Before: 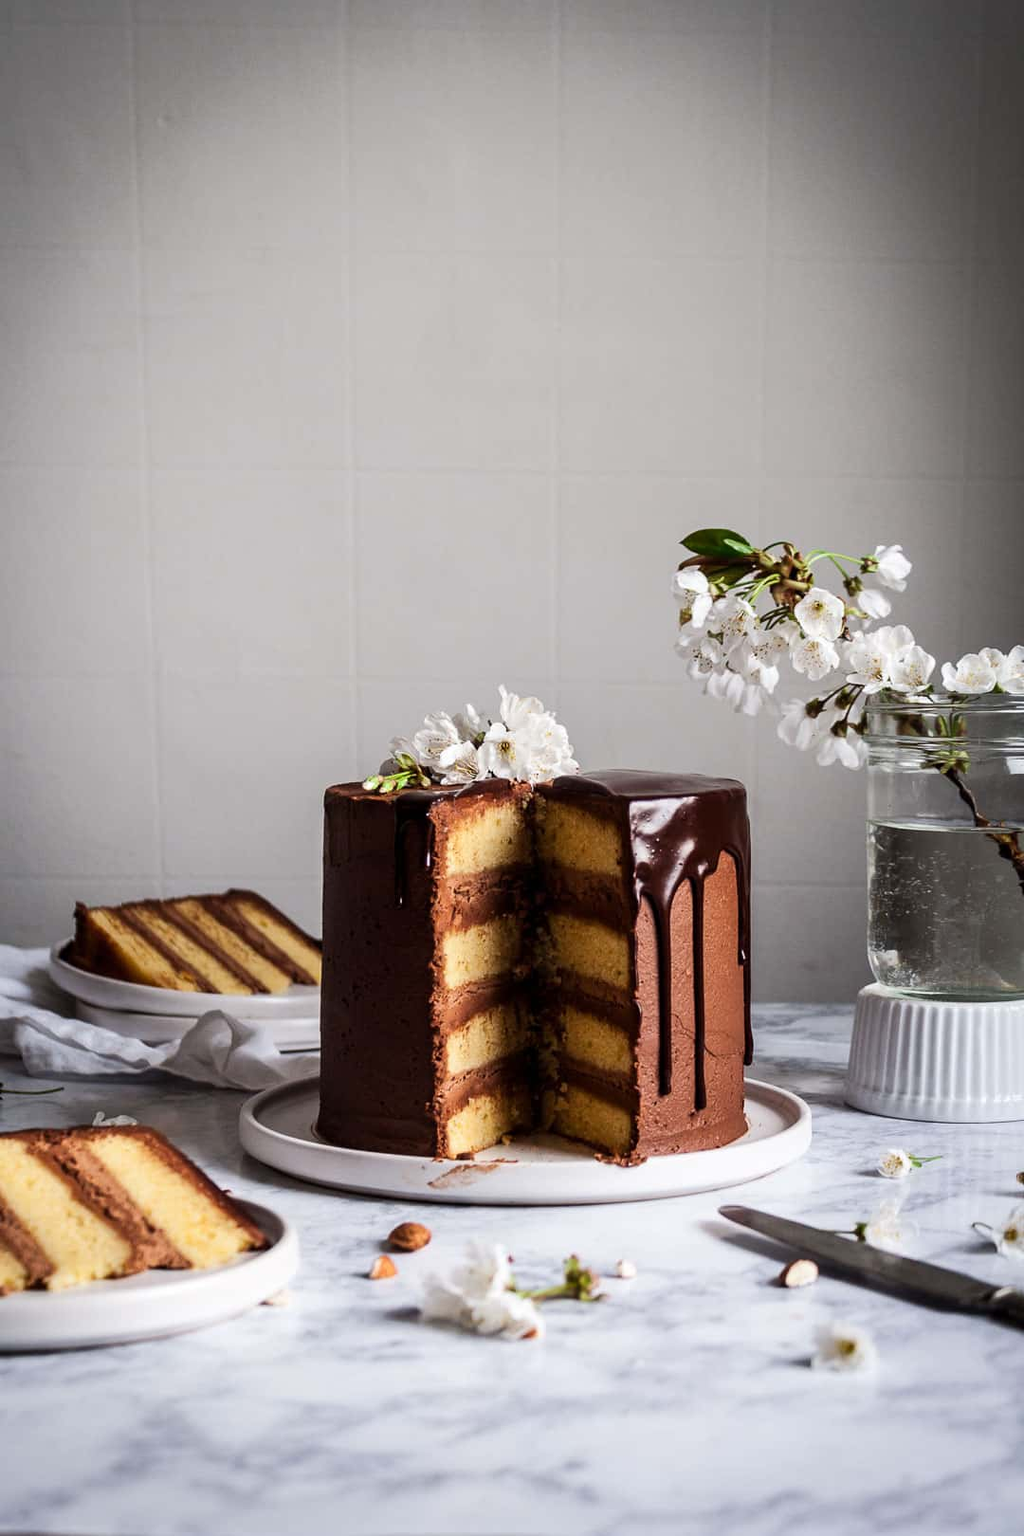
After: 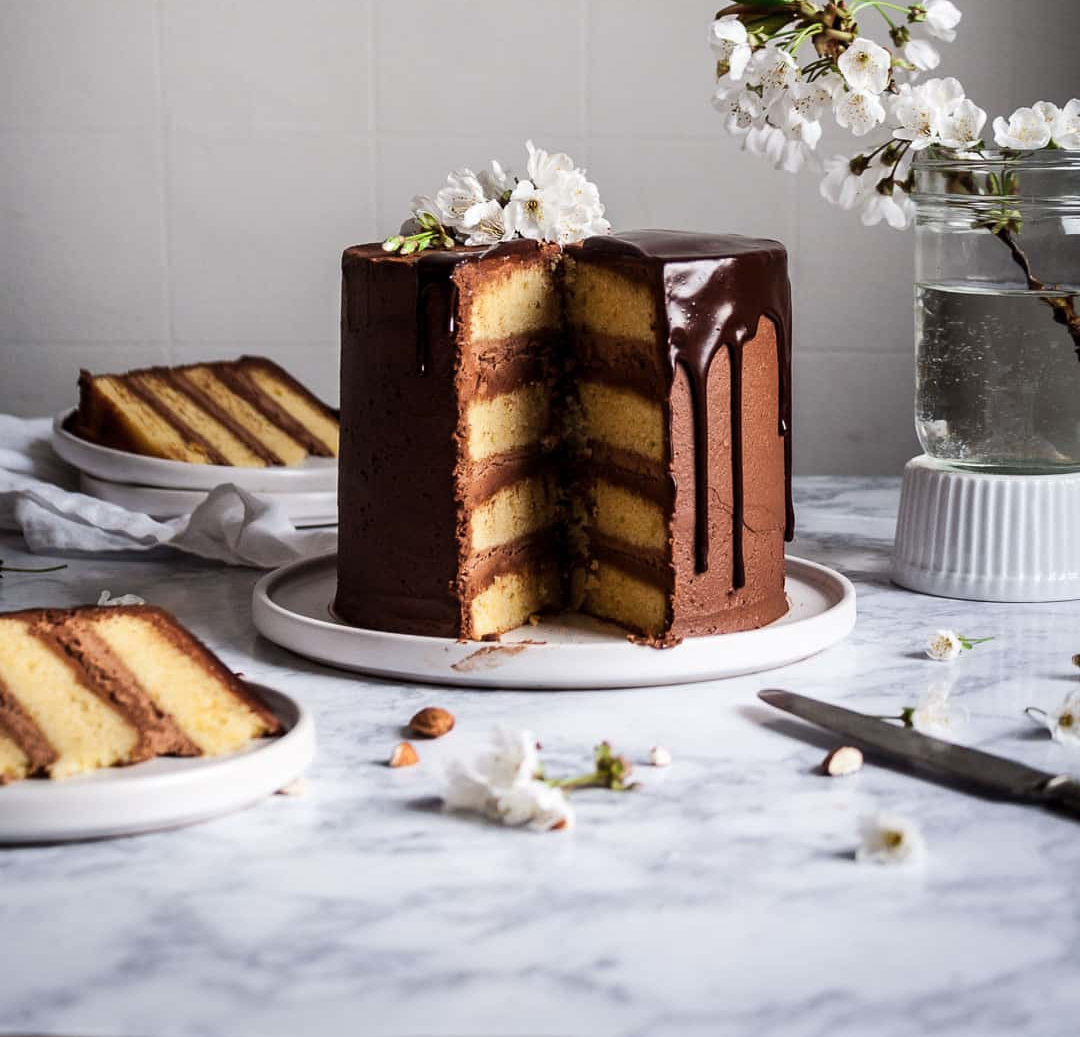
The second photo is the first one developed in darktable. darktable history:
crop and rotate: top 35.949%
contrast brightness saturation: saturation -0.067
